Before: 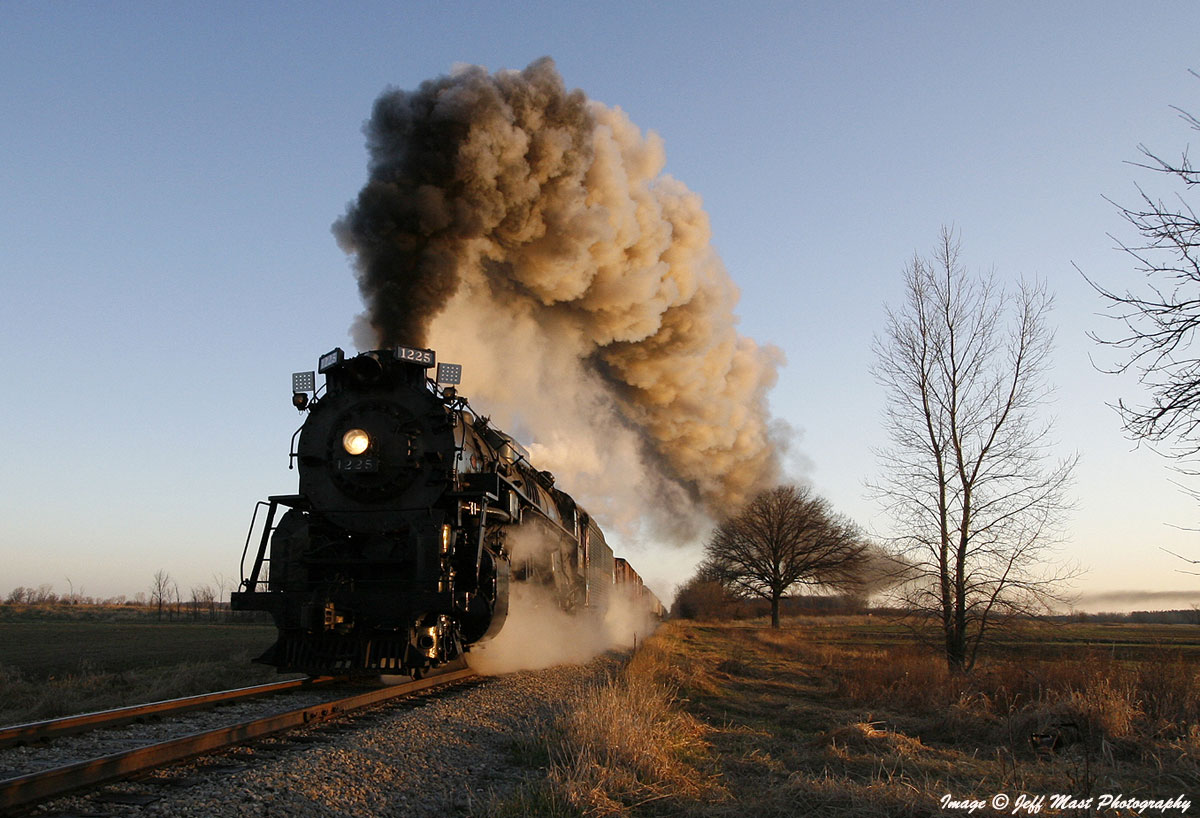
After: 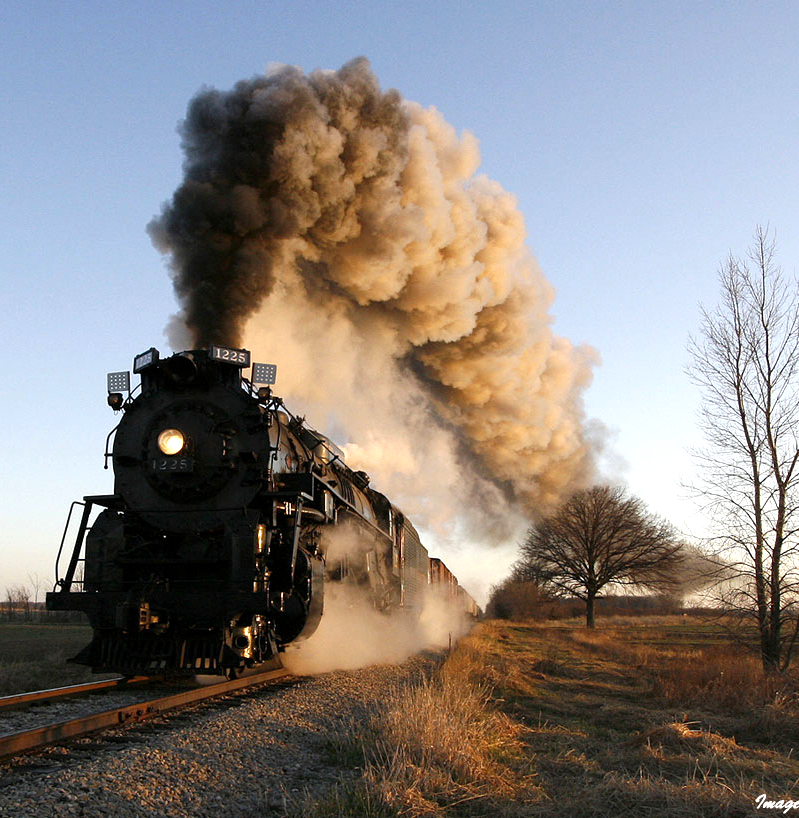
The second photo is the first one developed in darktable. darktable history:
exposure: black level correction 0.001, exposure 0.5 EV, compensate exposure bias true, compensate highlight preservation false
crop: left 15.419%, right 17.914%
